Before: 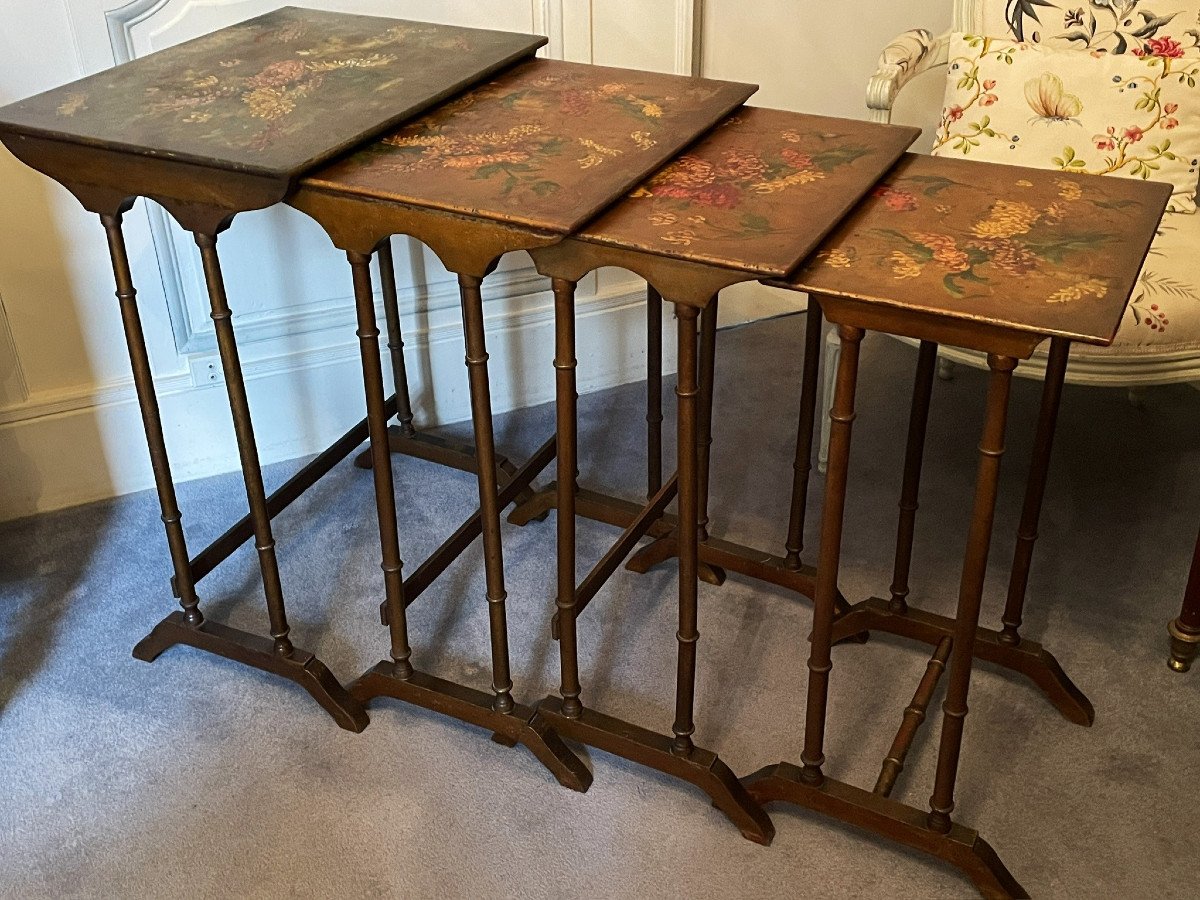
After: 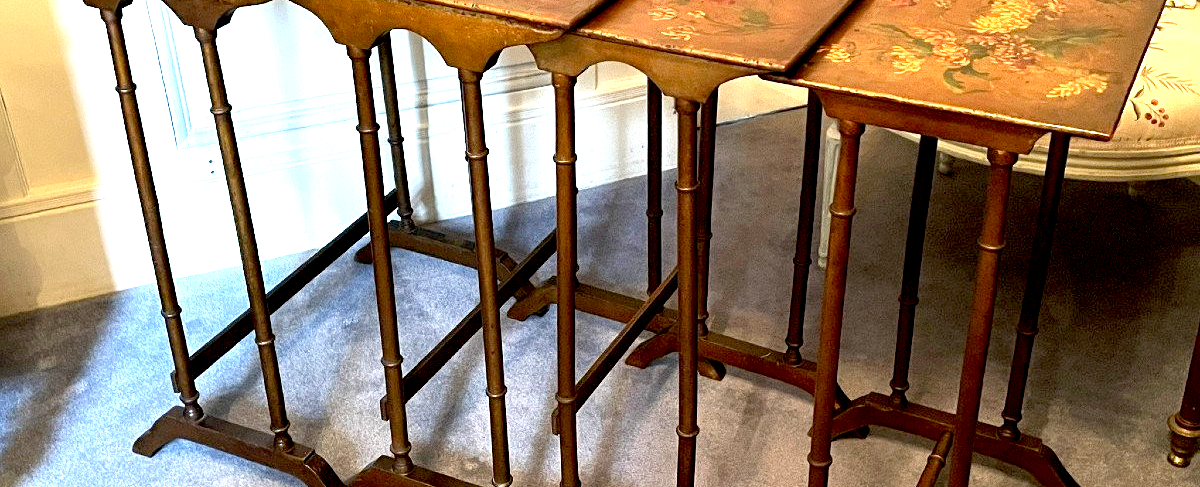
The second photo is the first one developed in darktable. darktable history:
exposure: black level correction 0.009, exposure 1.413 EV, compensate highlight preservation false
crop and rotate: top 22.861%, bottom 23.023%
